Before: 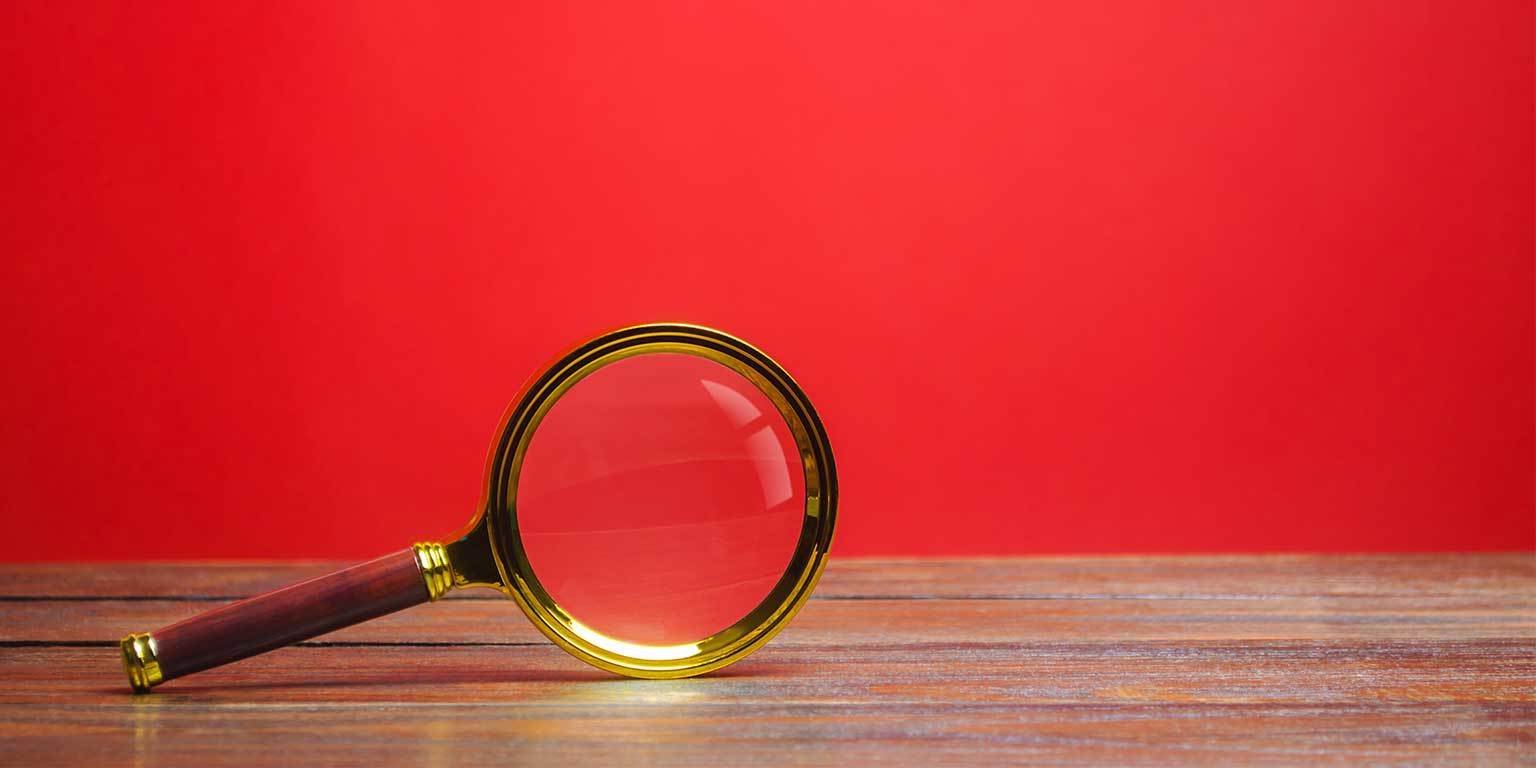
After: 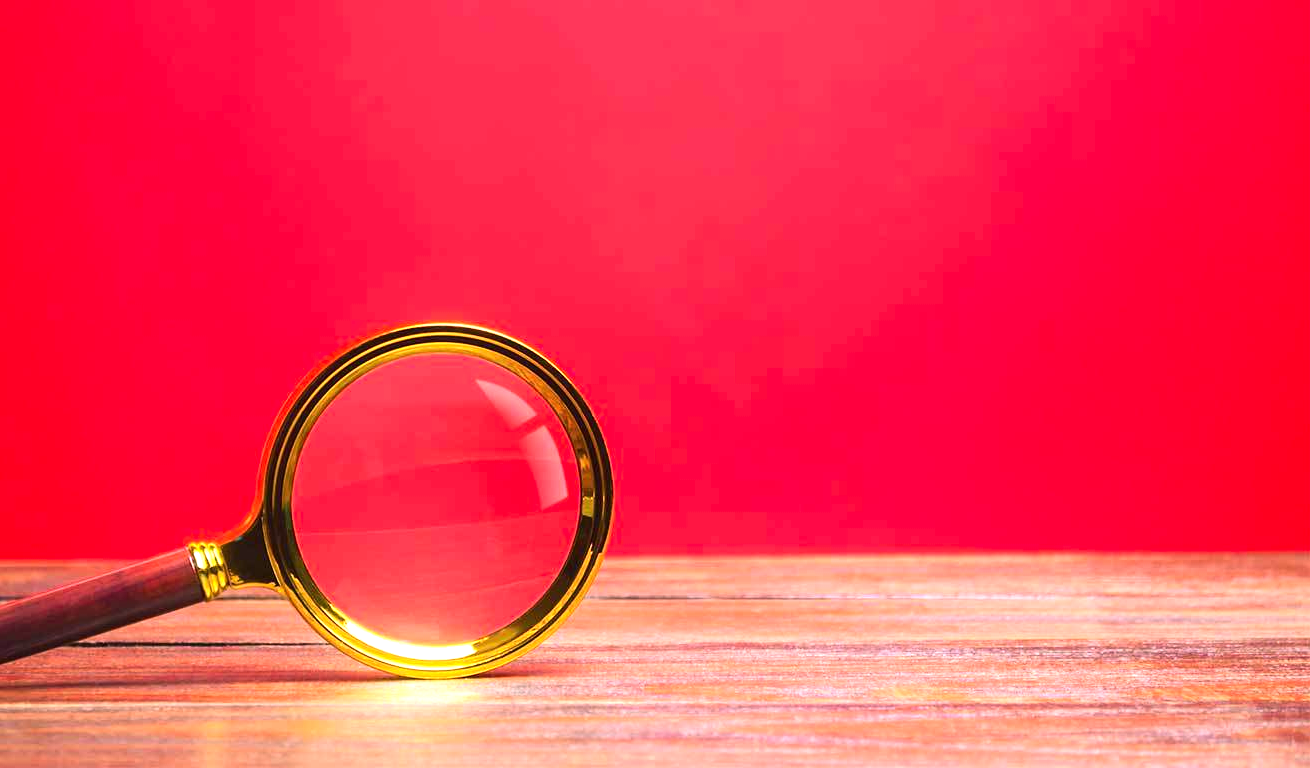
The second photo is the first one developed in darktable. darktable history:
exposure: black level correction 0, exposure 1.011 EV, compensate highlight preservation false
color correction: highlights a* 14.56, highlights b* 4.75
crop and rotate: left 14.651%
contrast brightness saturation: contrast 0.135
